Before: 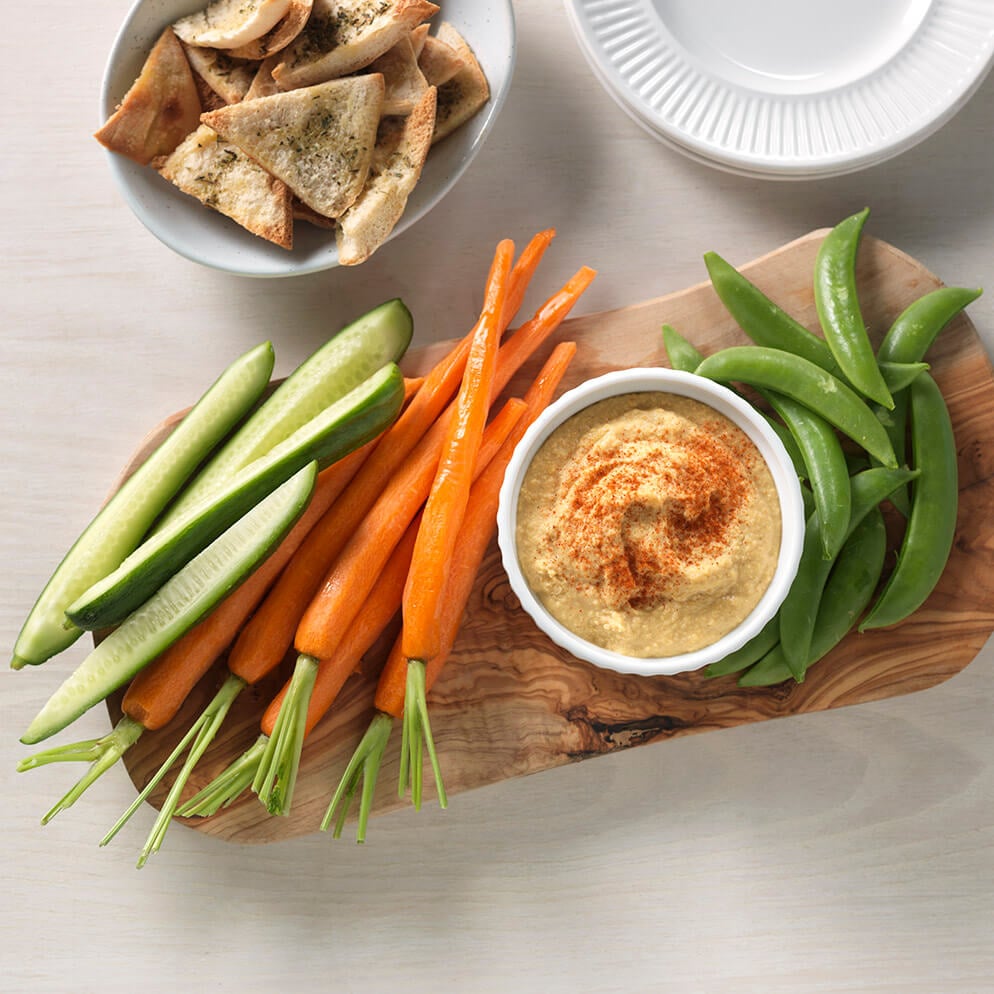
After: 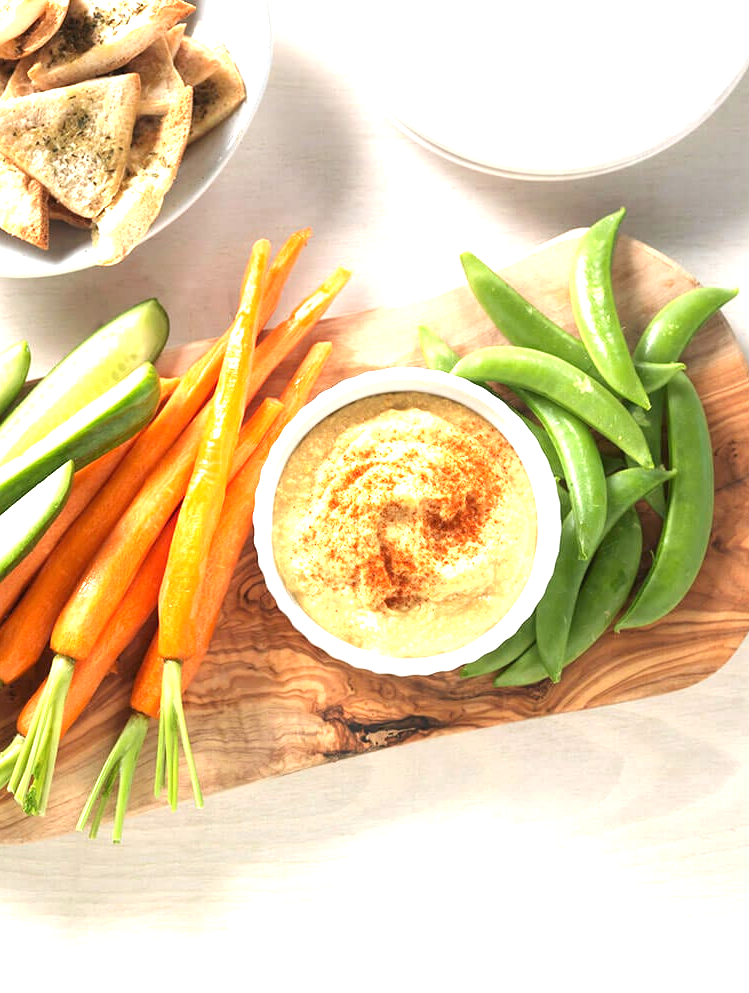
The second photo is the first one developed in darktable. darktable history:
exposure: black level correction 0, exposure 1.45 EV, compensate exposure bias true, compensate highlight preservation false
crop and rotate: left 24.6%
